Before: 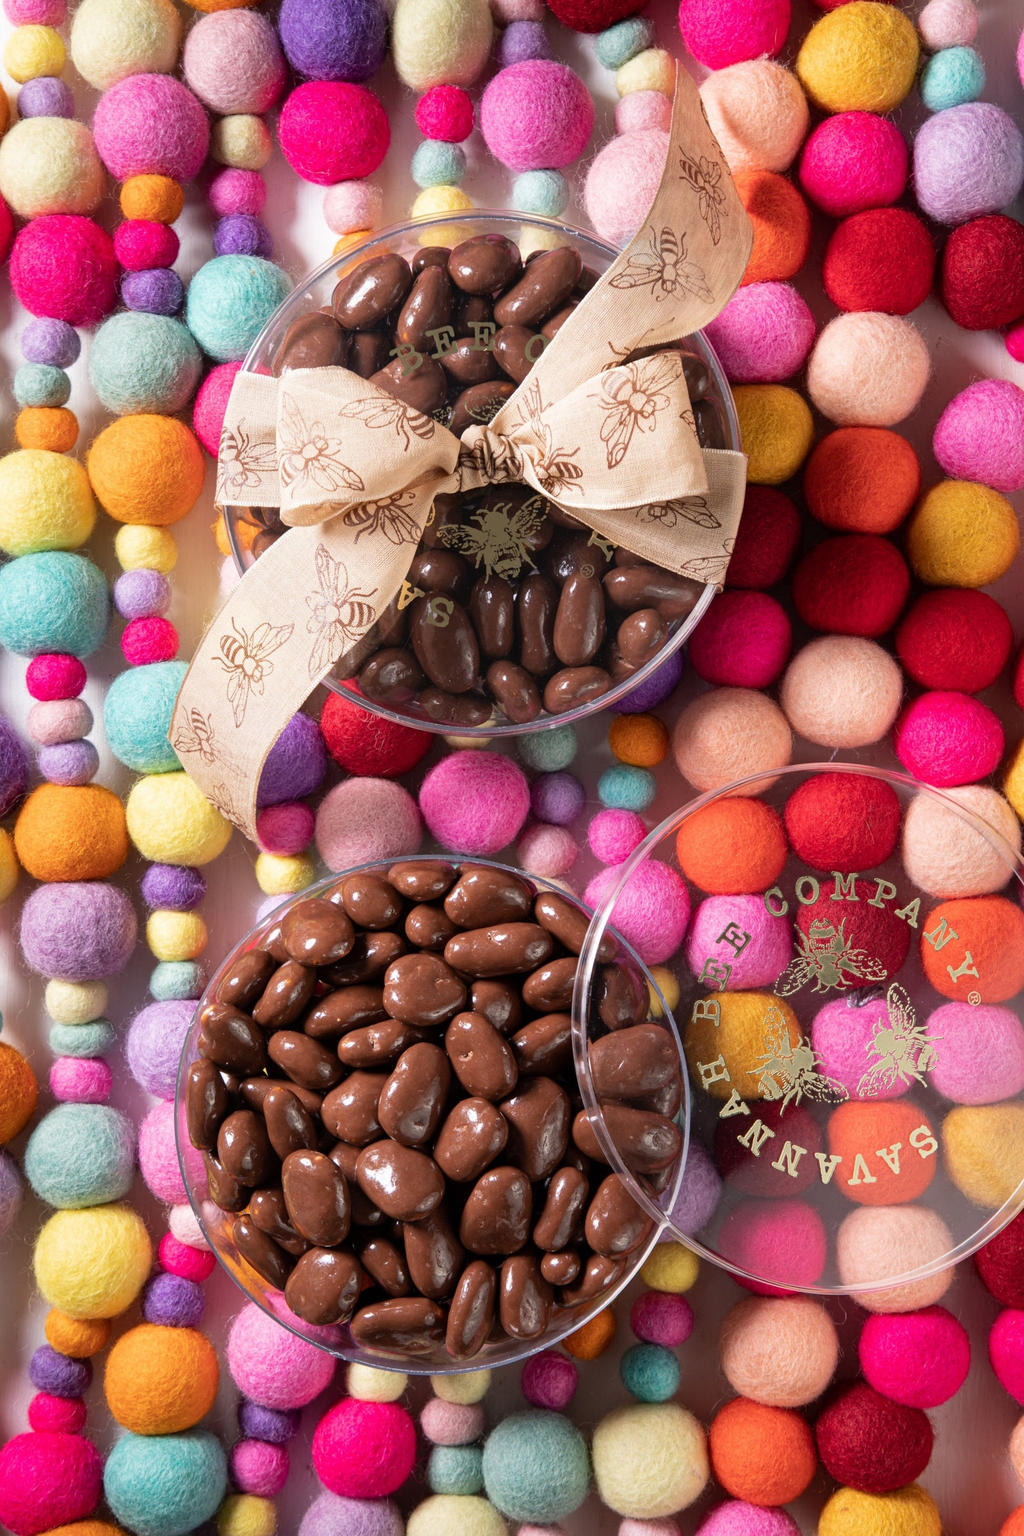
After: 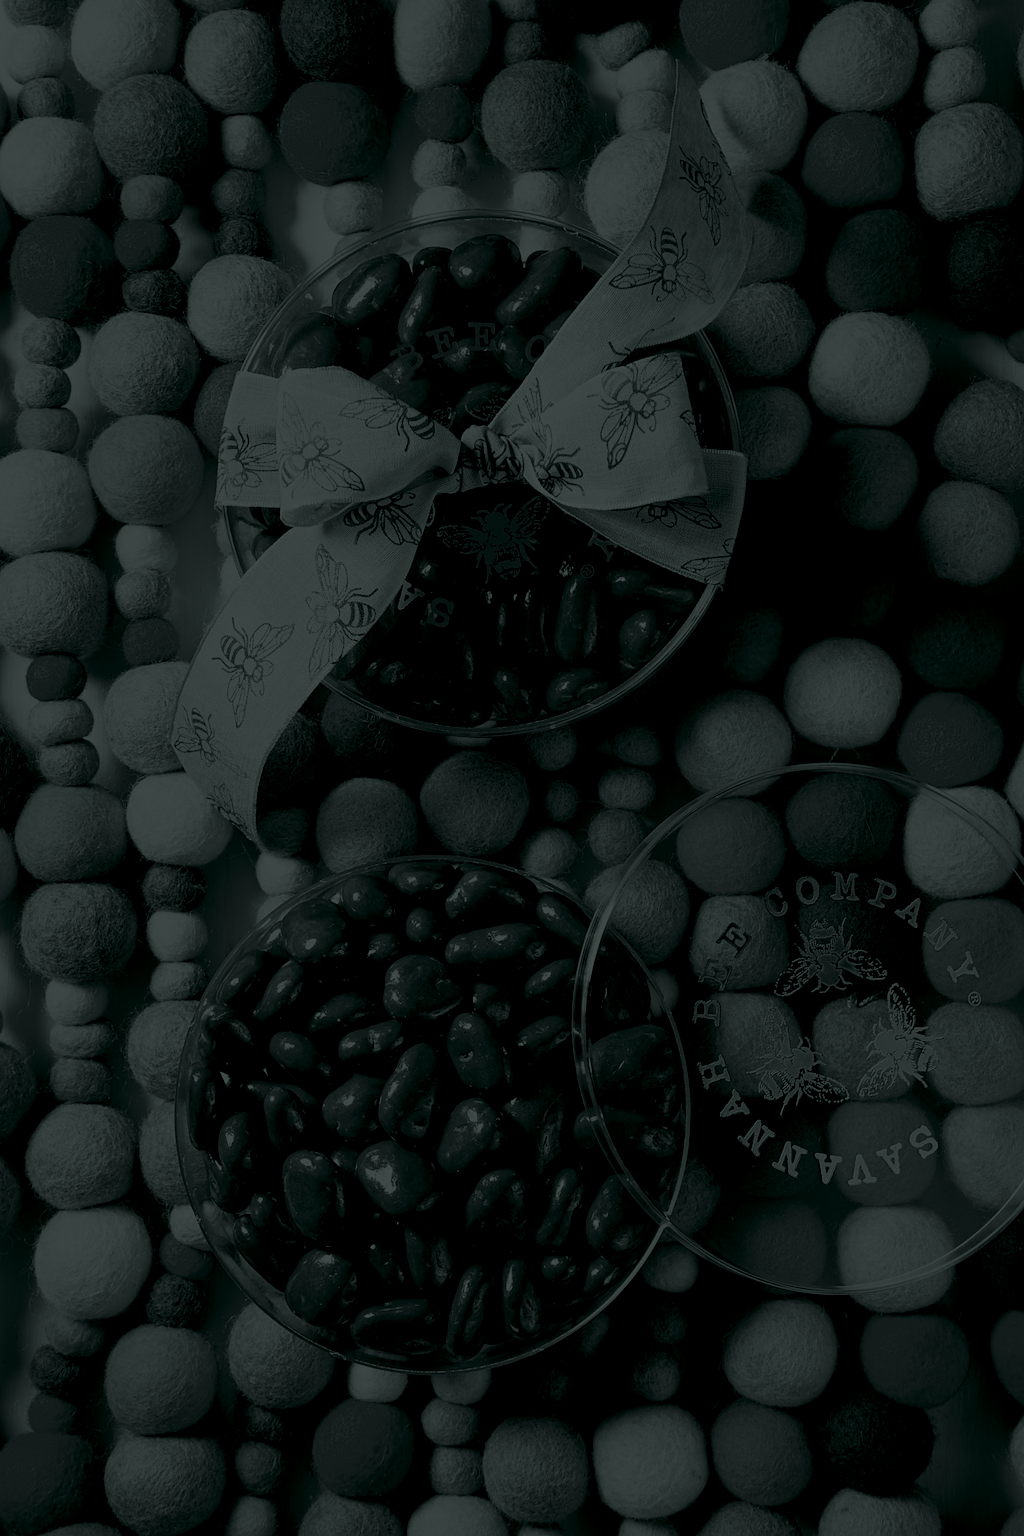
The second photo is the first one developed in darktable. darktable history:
exposure: exposure -1 EV, compensate highlight preservation false
sharpen: on, module defaults
white balance: emerald 1
colorize: hue 90°, saturation 19%, lightness 1.59%, version 1
color balance rgb: linear chroma grading › global chroma 15%, perceptual saturation grading › global saturation 30%
tone curve: curves: ch0 [(0, 0.038) (0.193, 0.212) (0.461, 0.502) (0.634, 0.709) (0.852, 0.89) (1, 0.967)]; ch1 [(0, 0) (0.35, 0.356) (0.45, 0.453) (0.504, 0.503) (0.532, 0.524) (0.558, 0.555) (0.735, 0.762) (1, 1)]; ch2 [(0, 0) (0.281, 0.266) (0.456, 0.469) (0.5, 0.5) (0.533, 0.545) (0.606, 0.598) (0.646, 0.654) (1, 1)], color space Lab, independent channels, preserve colors none
